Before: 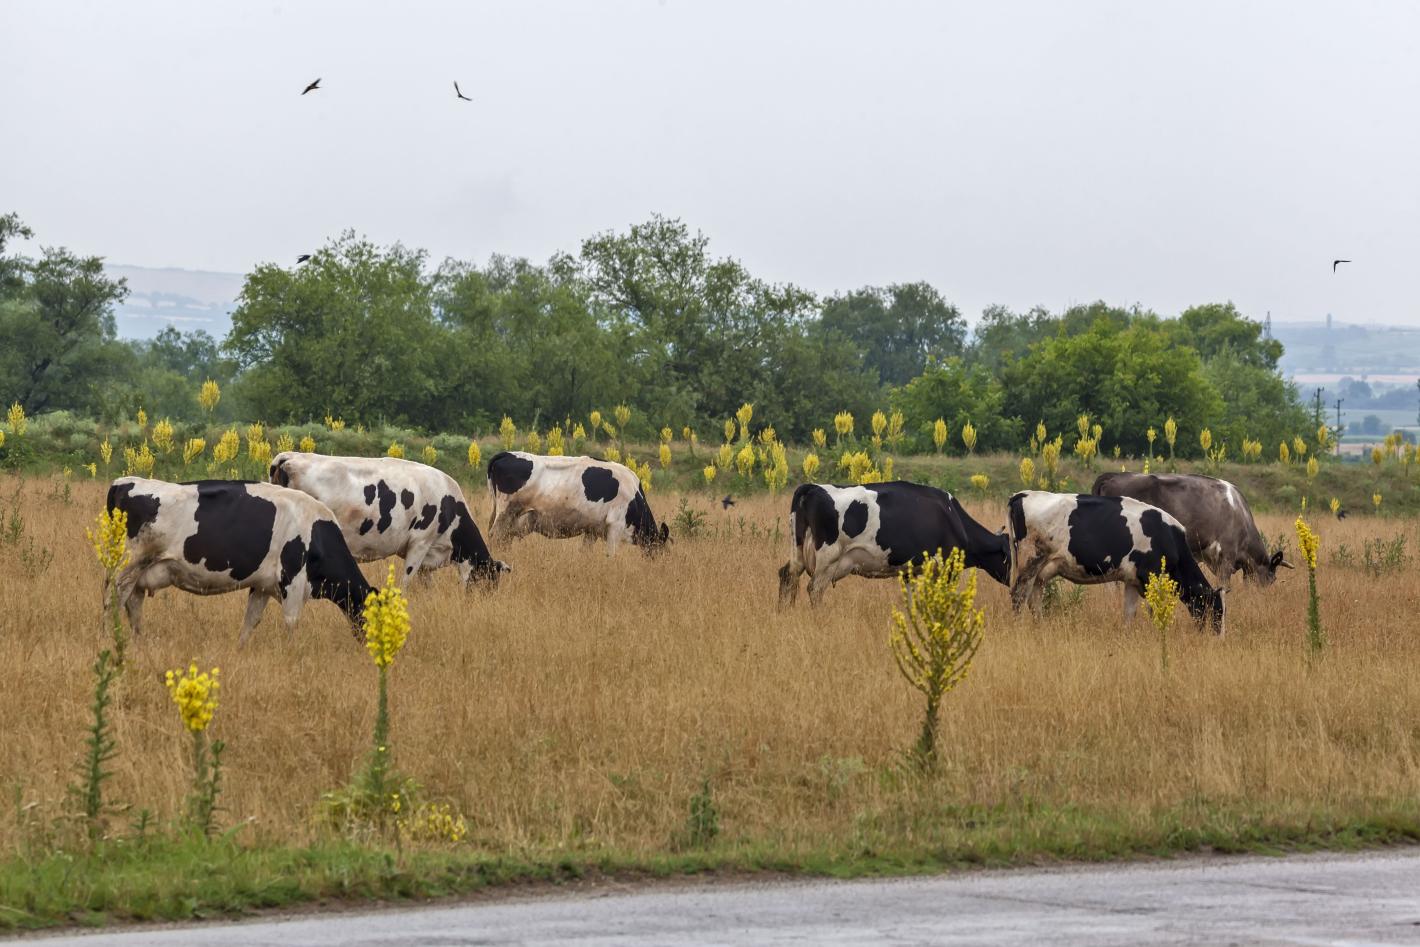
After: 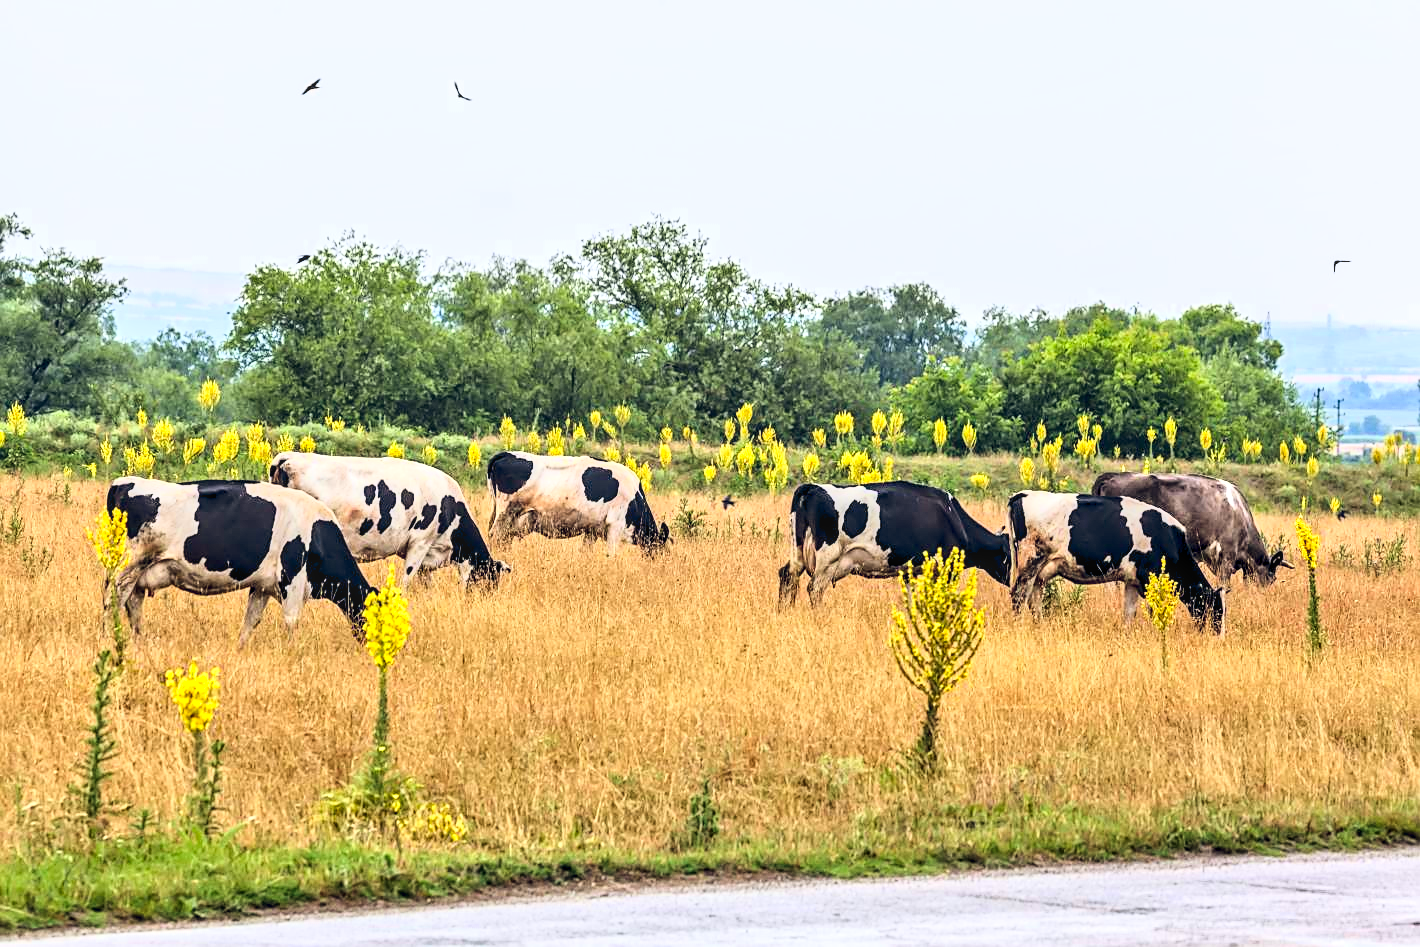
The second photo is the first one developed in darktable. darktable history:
base curve "Nikon D750": curves: ch0 [(0, 0) (0.018, 0.026) (0.143, 0.37) (0.33, 0.731) (0.458, 0.853) (0.735, 0.965) (0.905, 0.986) (1, 1)]
local contrast: on, module defaults
contrast equalizer: octaves 7, y [[0.6 ×6], [0.55 ×6], [0 ×6], [0 ×6], [0 ×6]], mix 0.35
sharpen: on, module defaults
color zones: curves: ch0 [(0, 0.613) (0.01, 0.613) (0.245, 0.448) (0.498, 0.529) (0.642, 0.665) (0.879, 0.777) (0.99, 0.613)]; ch1 [(0, 0) (0.143, 0) (0.286, 0) (0.429, 0) (0.571, 0) (0.714, 0) (0.857, 0)], mix -131.09%
color balance rgb: shadows lift › chroma 3.88%, shadows lift › hue 88.52°, power › hue 214.65°, global offset › chroma 0.1%, global offset › hue 252.4°, contrast 4.45%
lens correction: scale 1, crop 1, focal 50, aperture 2.5, distance 3.55, camera "Nikon D750", lens "Nikon AF Nikkor 50mm f/1.8D"
